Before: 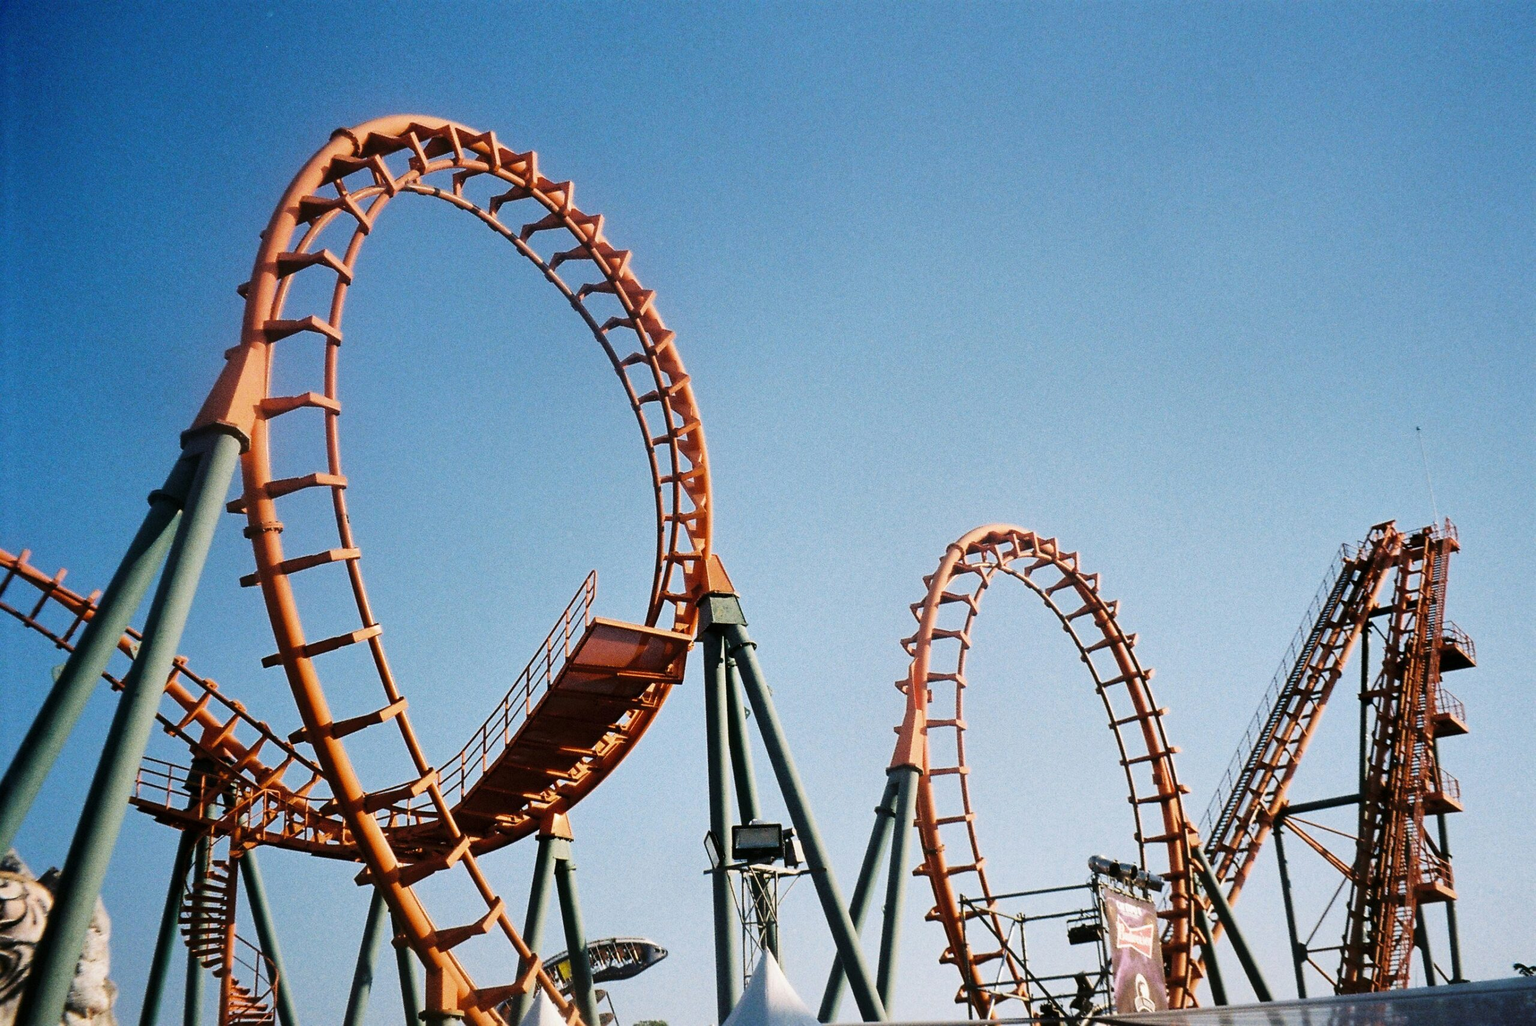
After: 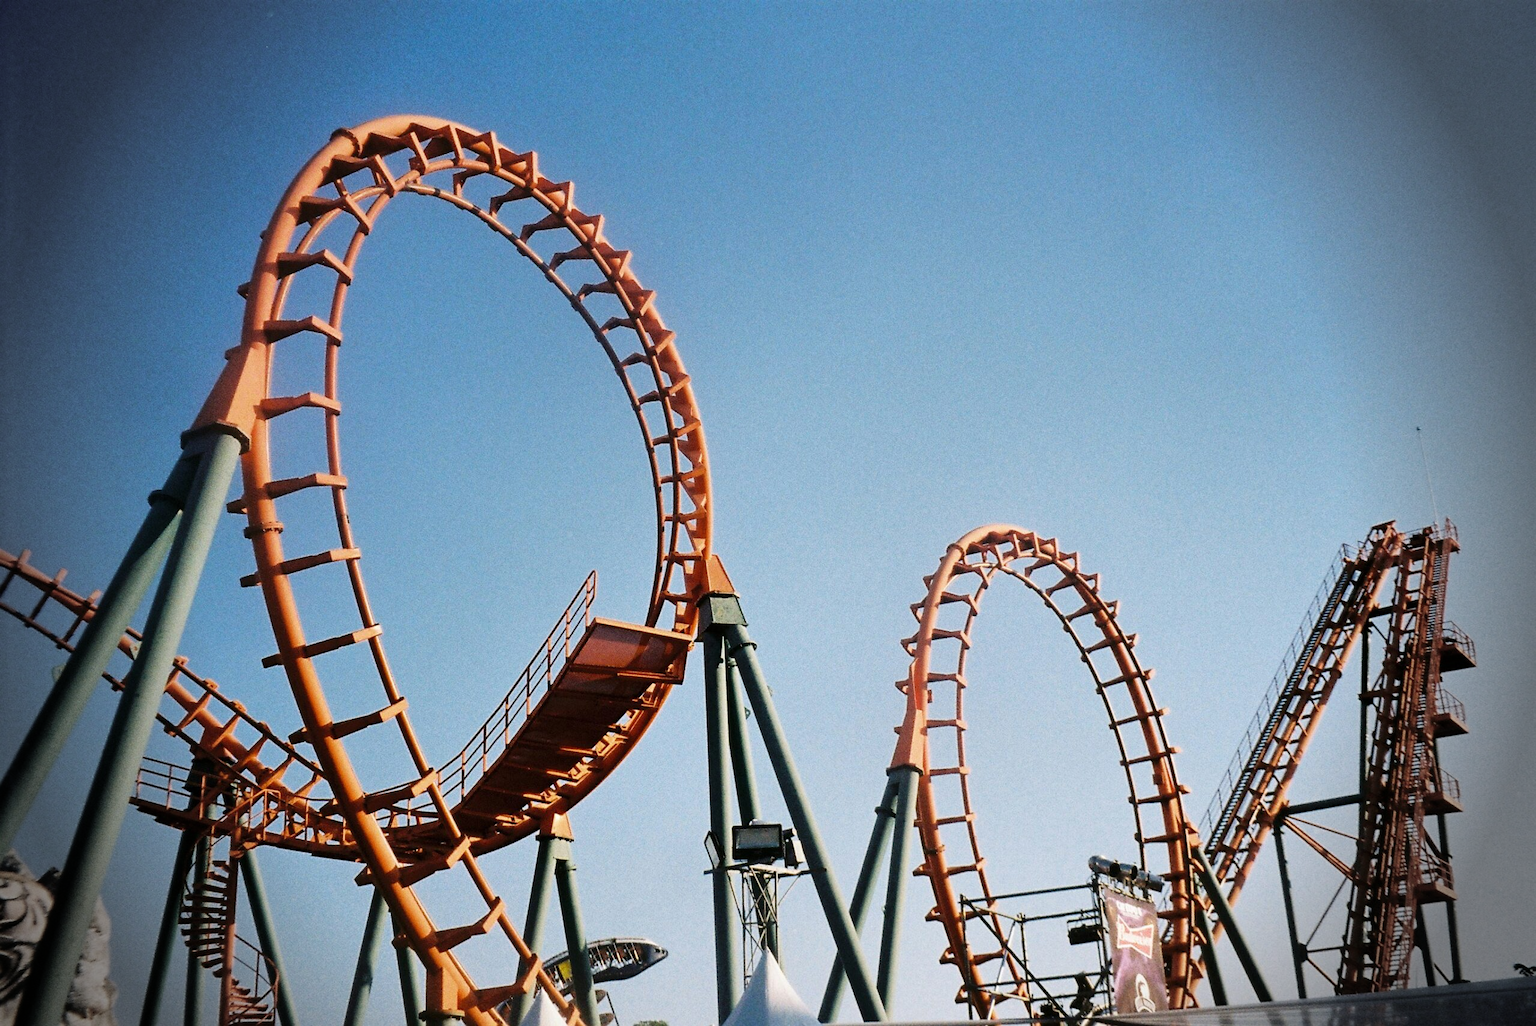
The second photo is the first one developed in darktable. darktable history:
vignetting: fall-off start 76.6%, fall-off radius 28.41%, brightness -0.693, width/height ratio 0.974
